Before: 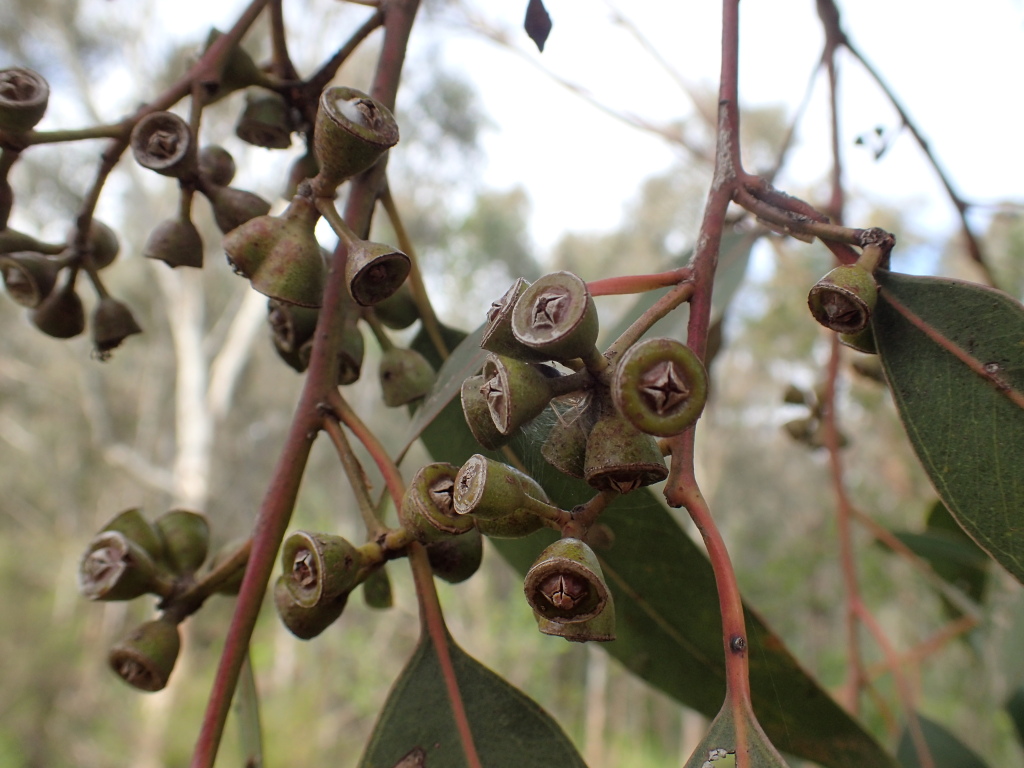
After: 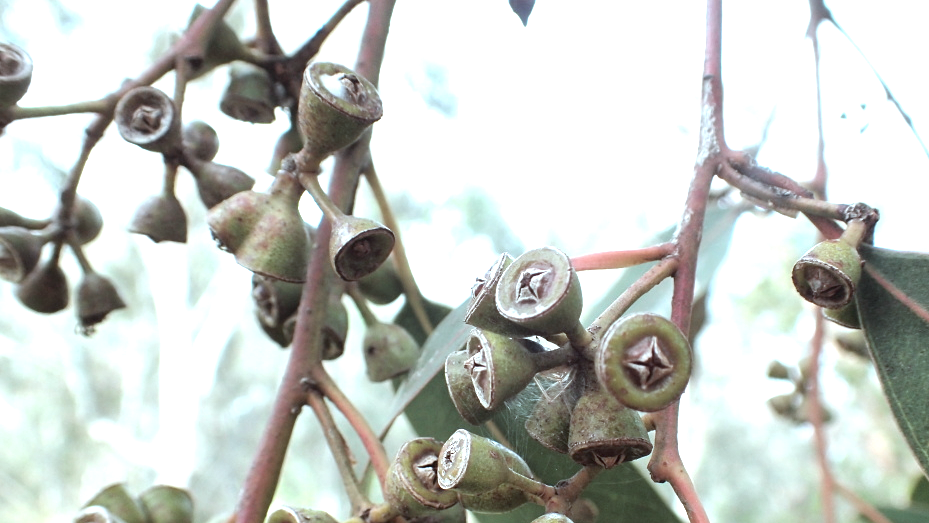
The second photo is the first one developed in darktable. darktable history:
exposure: black level correction 0, exposure 1.666 EV, compensate highlight preservation false
crop: left 1.565%, top 3.358%, right 7.616%, bottom 28.505%
color correction: highlights a* -12.97, highlights b* -17.96, saturation 0.714
